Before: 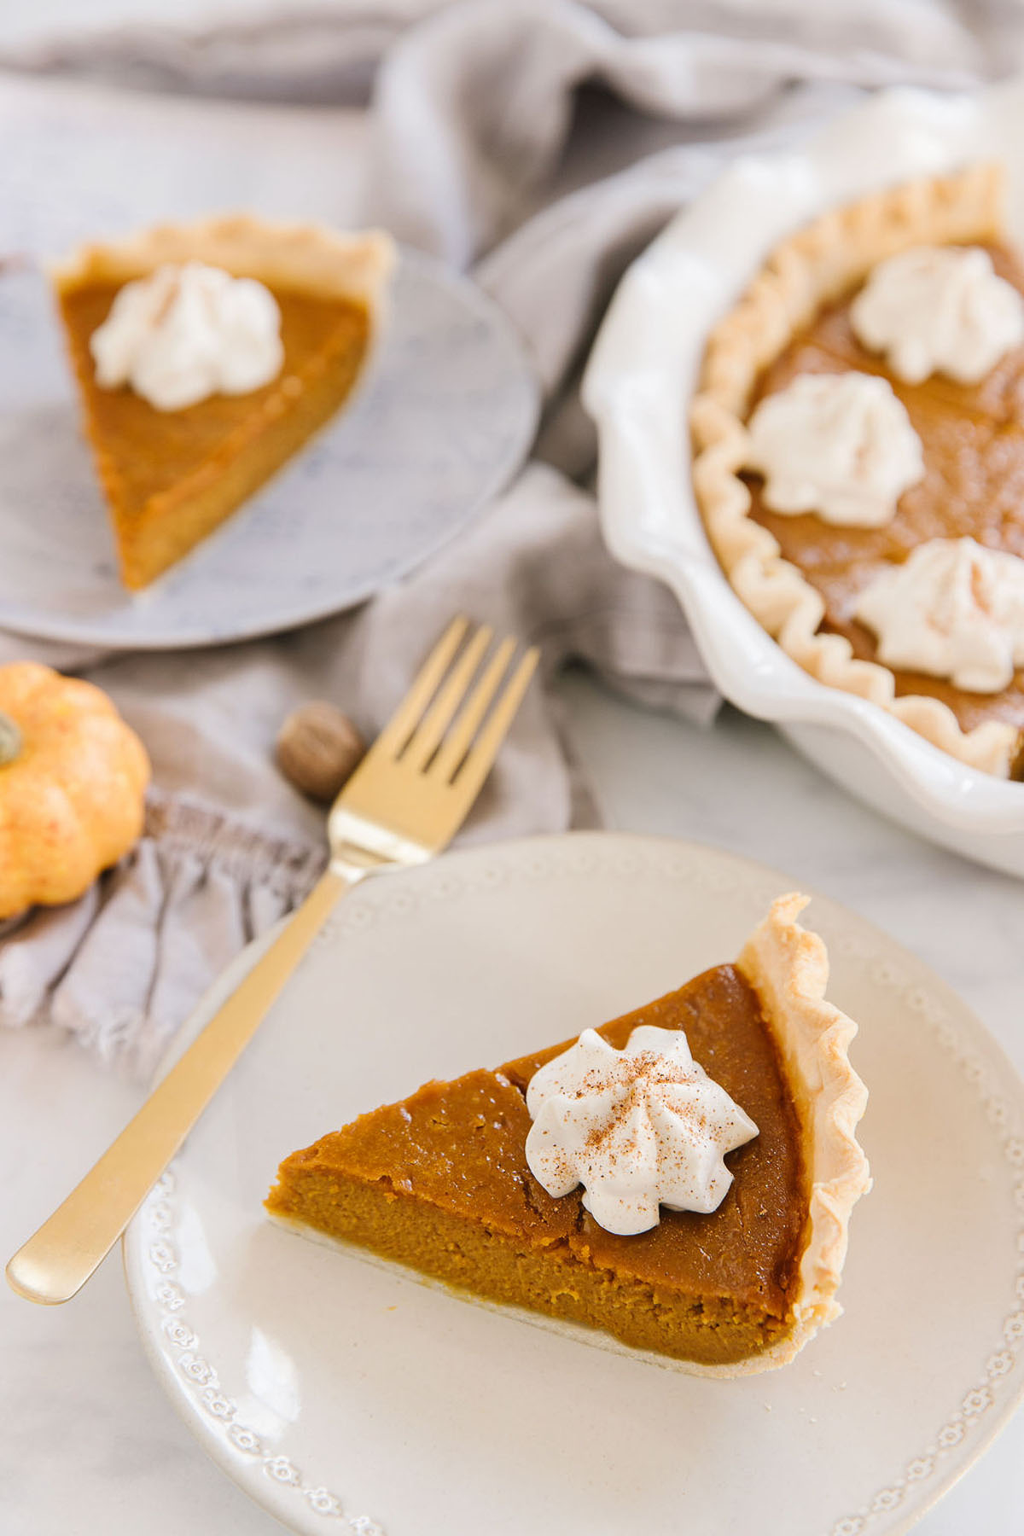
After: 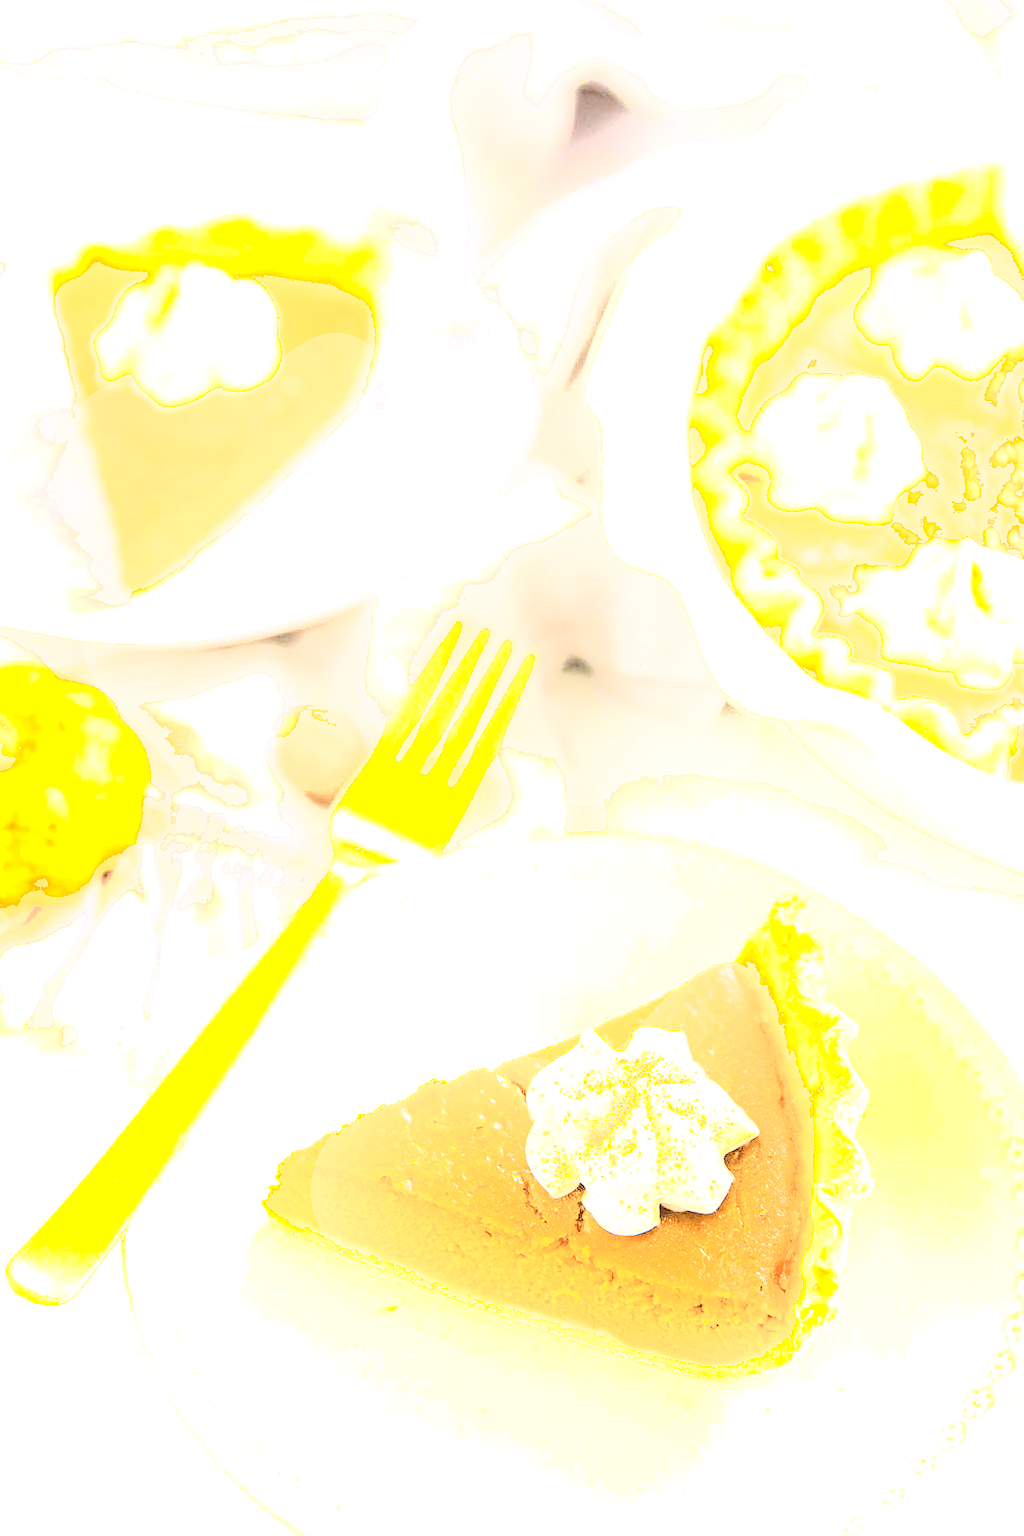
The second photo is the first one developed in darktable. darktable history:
shadows and highlights: shadows -40.15, highlights 62.88, soften with gaussian
tone curve: curves: ch0 [(0, 0) (0.091, 0.077) (0.389, 0.458) (0.745, 0.82) (0.844, 0.908) (0.909, 0.942) (1, 0.973)]; ch1 [(0, 0) (0.437, 0.404) (0.5, 0.5) (0.529, 0.556) (0.58, 0.603) (0.616, 0.649) (1, 1)]; ch2 [(0, 0) (0.442, 0.415) (0.5, 0.5) (0.535, 0.557) (0.585, 0.62) (1, 1)], color space Lab, independent channels, preserve colors none
local contrast: detail 130%
color contrast: green-magenta contrast 0.85, blue-yellow contrast 1.25, unbound 0
exposure: exposure 1.5 EV, compensate highlight preservation false
